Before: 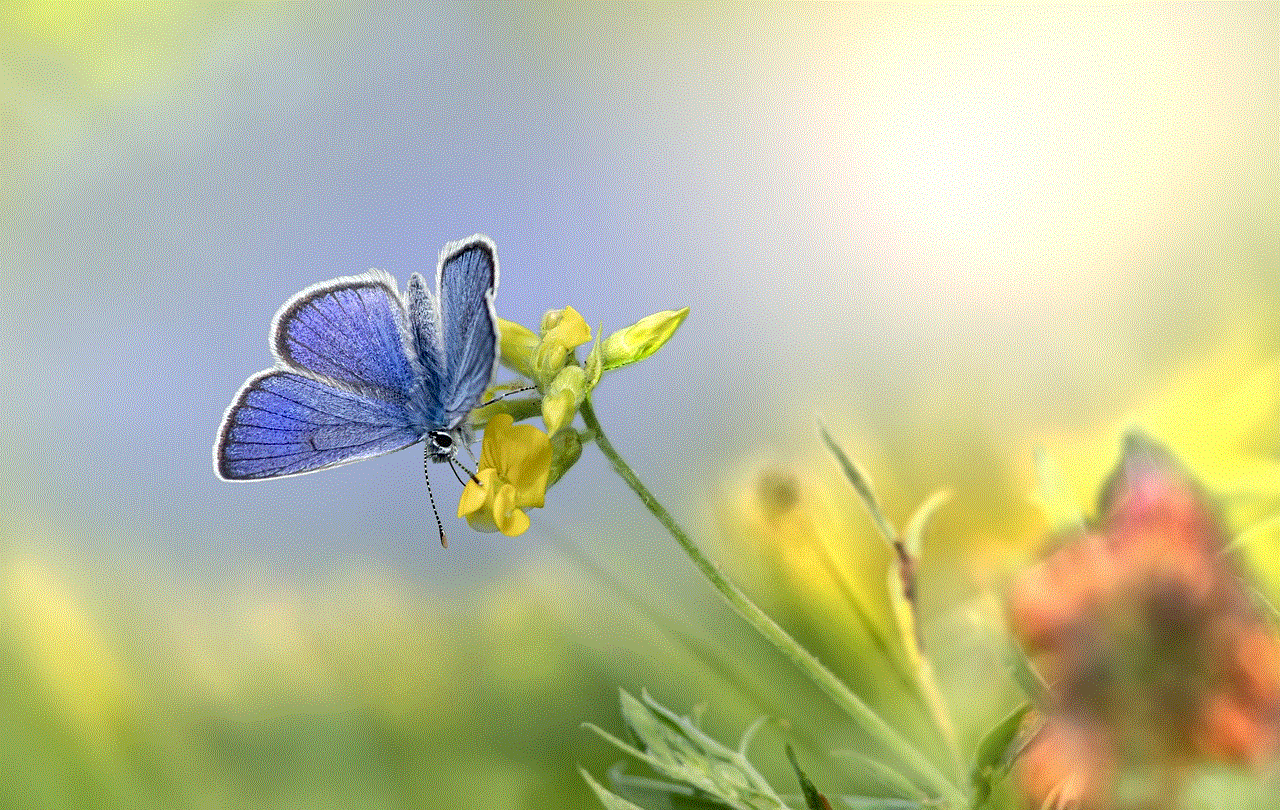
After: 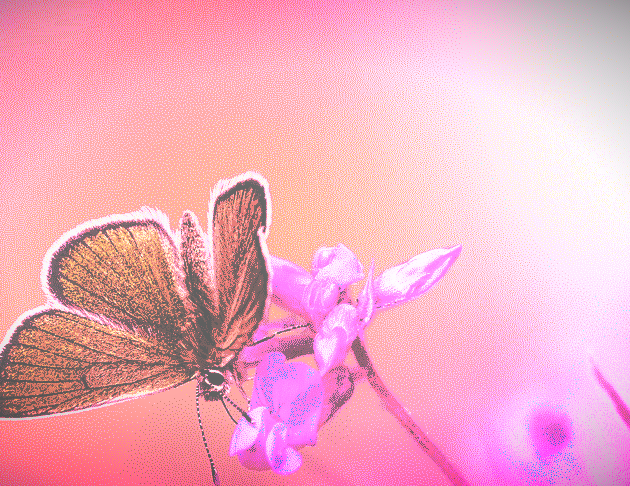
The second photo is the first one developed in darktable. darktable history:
crop: left 17.835%, top 7.675%, right 32.881%, bottom 32.213%
base curve: curves: ch0 [(0, 0) (0.012, 0.01) (0.073, 0.168) (0.31, 0.711) (0.645, 0.957) (1, 1)], preserve colors none
contrast brightness saturation: contrast 0.43, brightness 0.56, saturation -0.19
rgb curve: curves: ch0 [(0, 0.186) (0.314, 0.284) (0.775, 0.708) (1, 1)], compensate middle gray true, preserve colors none
vignetting: fall-off start 98.29%, fall-off radius 100%, brightness -1, saturation 0.5, width/height ratio 1.428
exposure: black level correction 0.011, compensate highlight preservation false
color balance rgb: shadows lift › luminance -18.76%, shadows lift › chroma 35.44%, power › luminance -3.76%, power › hue 142.17°, highlights gain › chroma 7.5%, highlights gain › hue 184.75°, global offset › luminance -0.52%, global offset › chroma 0.91%, global offset › hue 173.36°, shadows fall-off 300%, white fulcrum 2 EV, highlights fall-off 300%, linear chroma grading › shadows 17.19%, linear chroma grading › highlights 61.12%, linear chroma grading › global chroma 50%, hue shift -150.52°, perceptual brilliance grading › global brilliance 12%, mask middle-gray fulcrum 100%, contrast gray fulcrum 38.43%, contrast 35.15%, saturation formula JzAzBz (2021)
local contrast: highlights 48%, shadows 0%, detail 100%
